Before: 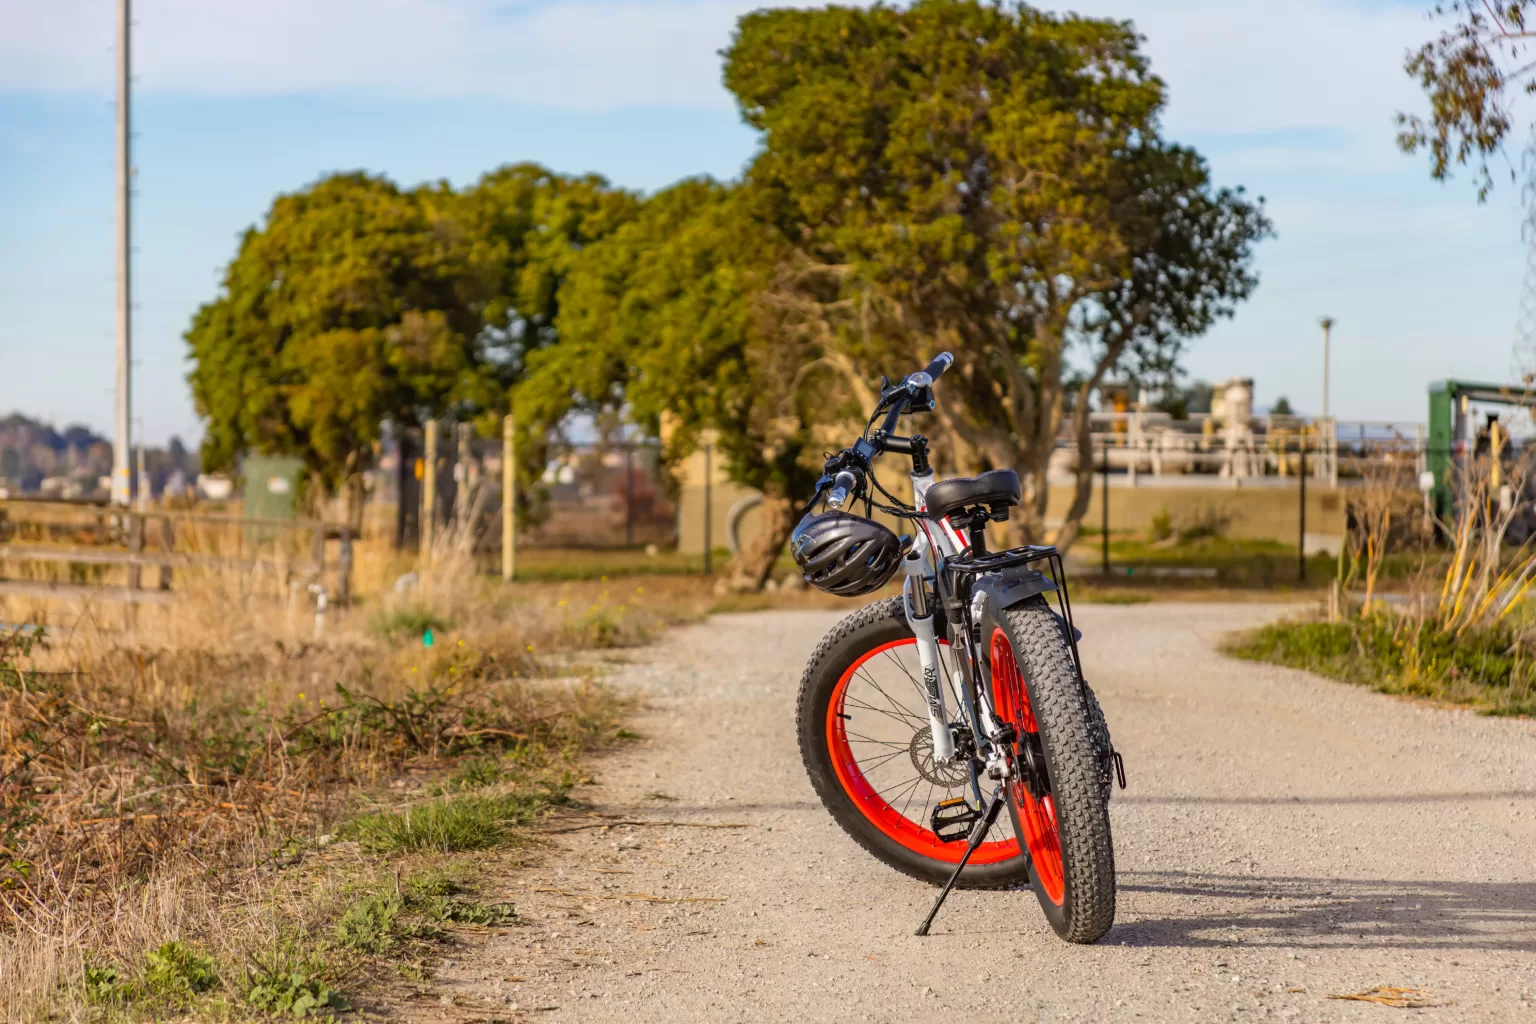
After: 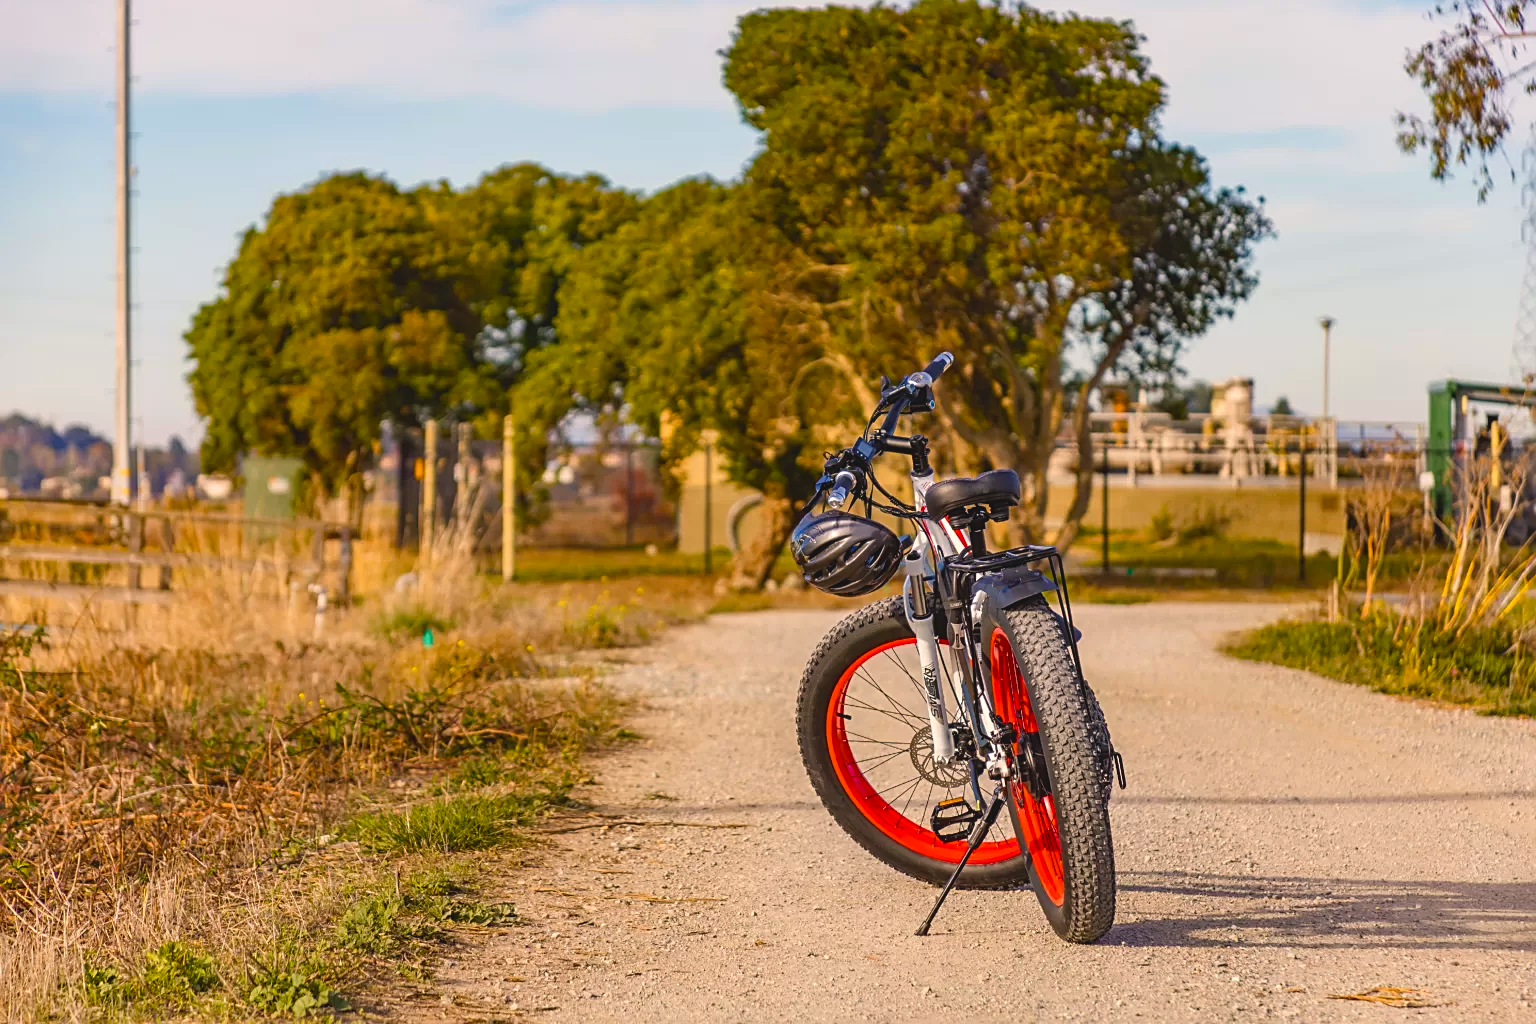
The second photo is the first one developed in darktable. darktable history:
color balance rgb: shadows lift › chroma 2%, shadows lift › hue 247.2°, power › chroma 0.3%, power › hue 25.2°, highlights gain › chroma 3%, highlights gain › hue 60°, global offset › luminance 0.75%, perceptual saturation grading › global saturation 20%, perceptual saturation grading › highlights -20%, perceptual saturation grading › shadows 30%, global vibrance 20%
sharpen: on, module defaults
